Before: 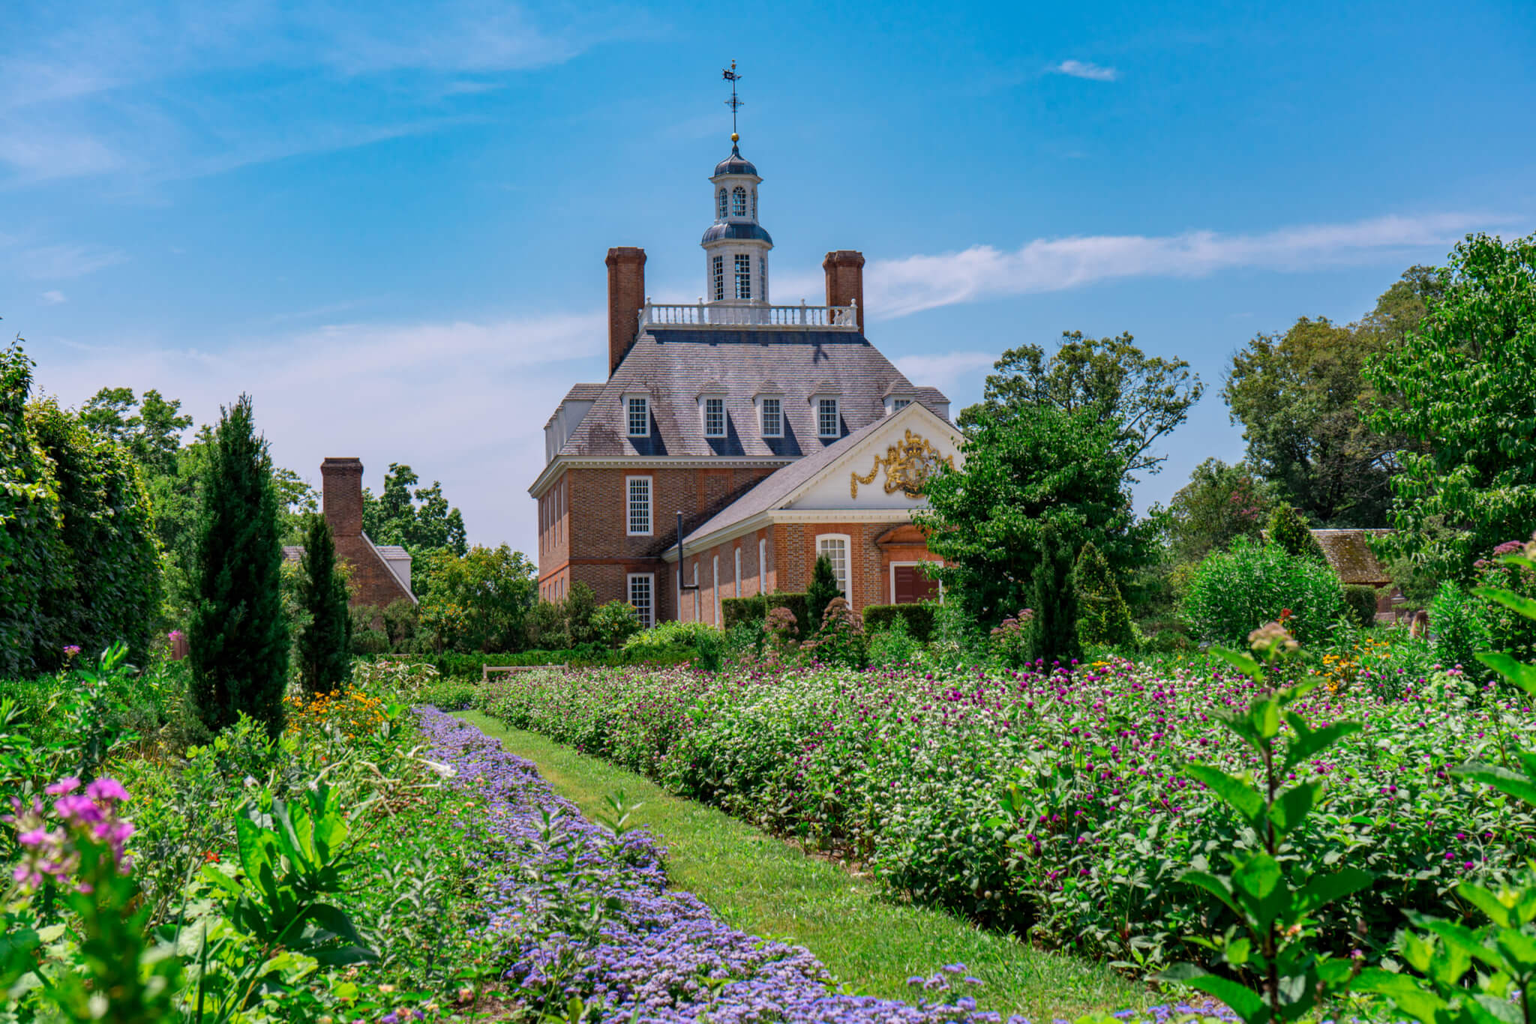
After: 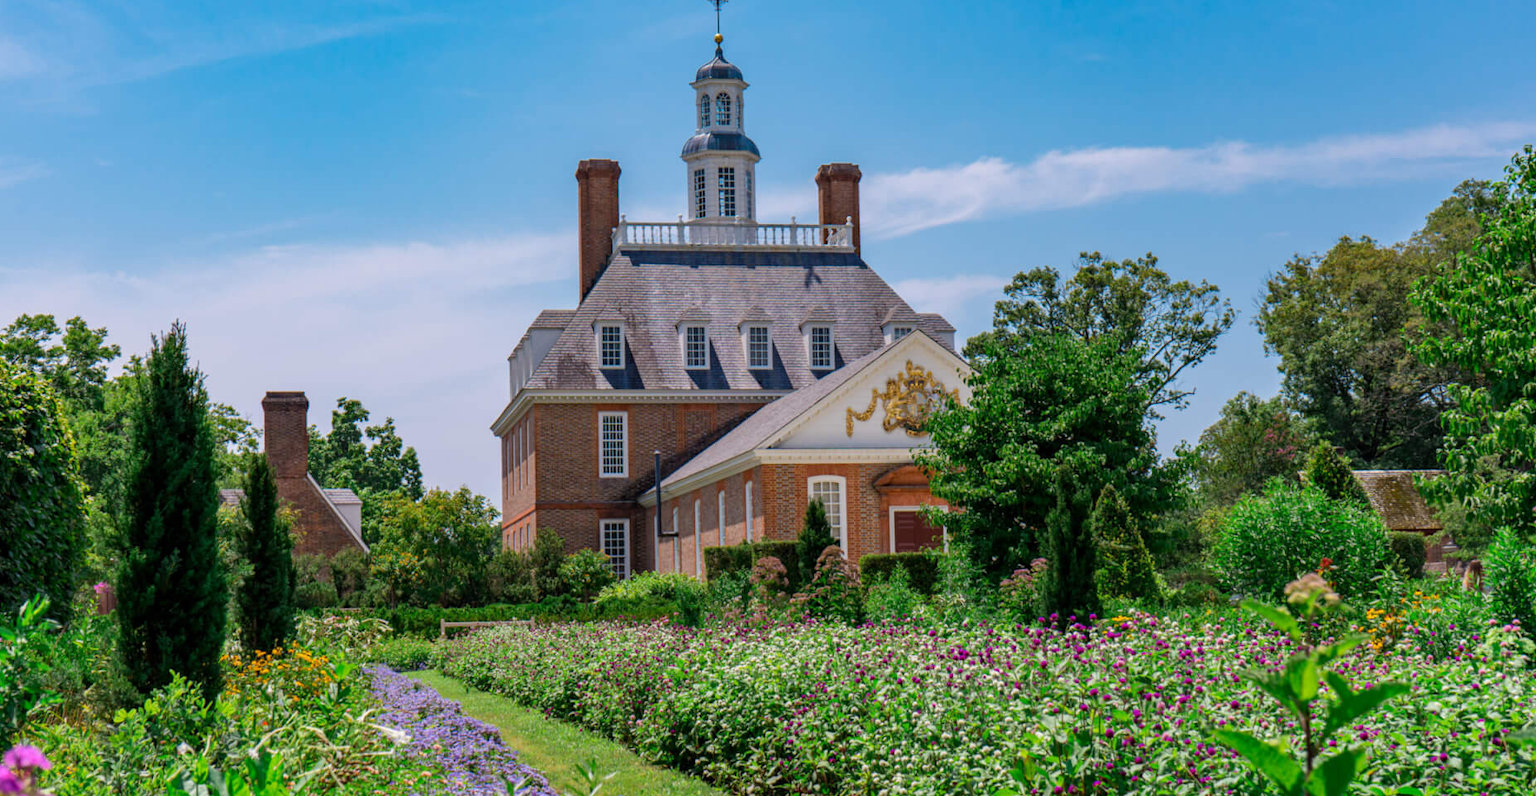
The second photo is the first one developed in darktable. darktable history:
crop: left 5.445%, top 10.061%, right 3.796%, bottom 19.426%
